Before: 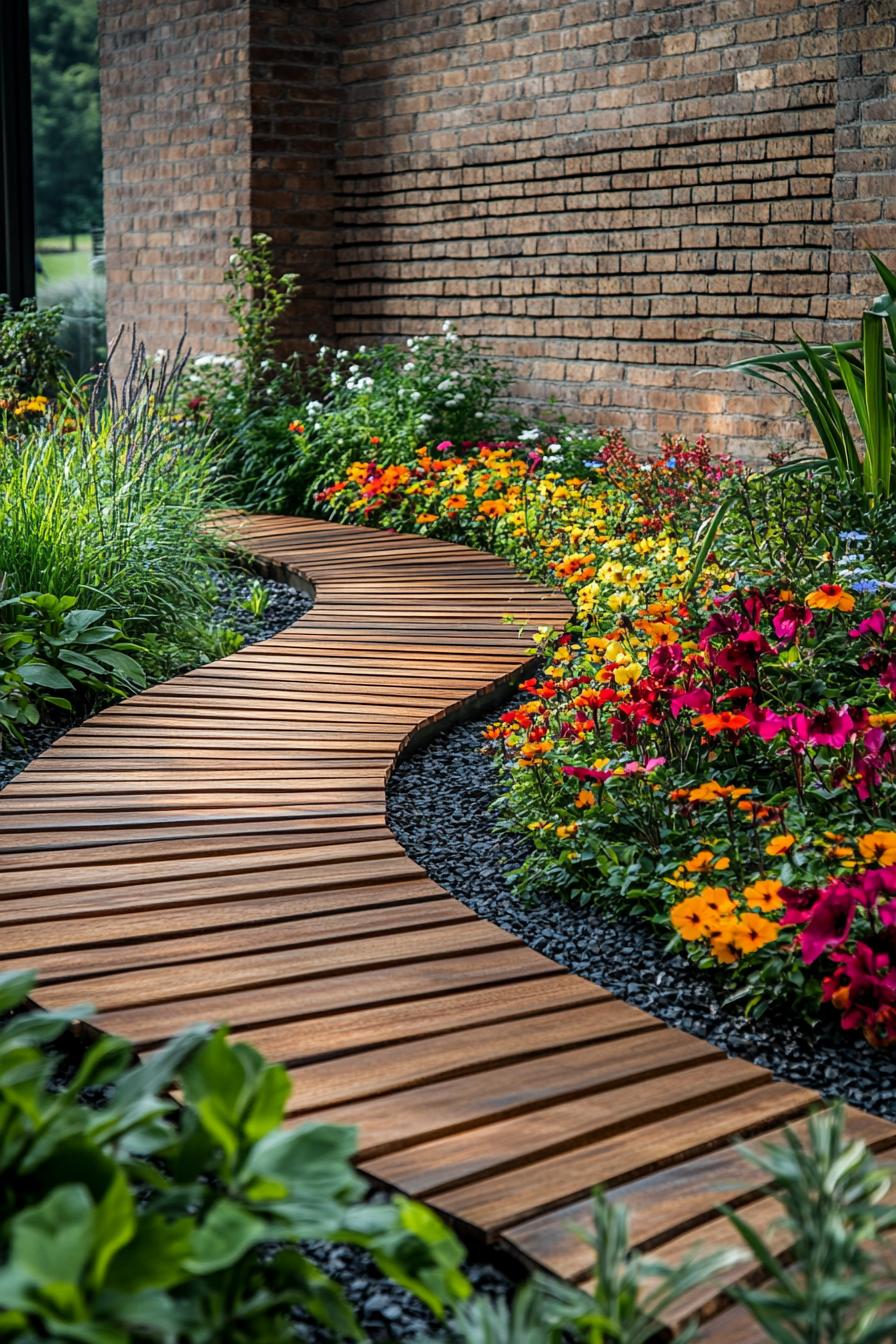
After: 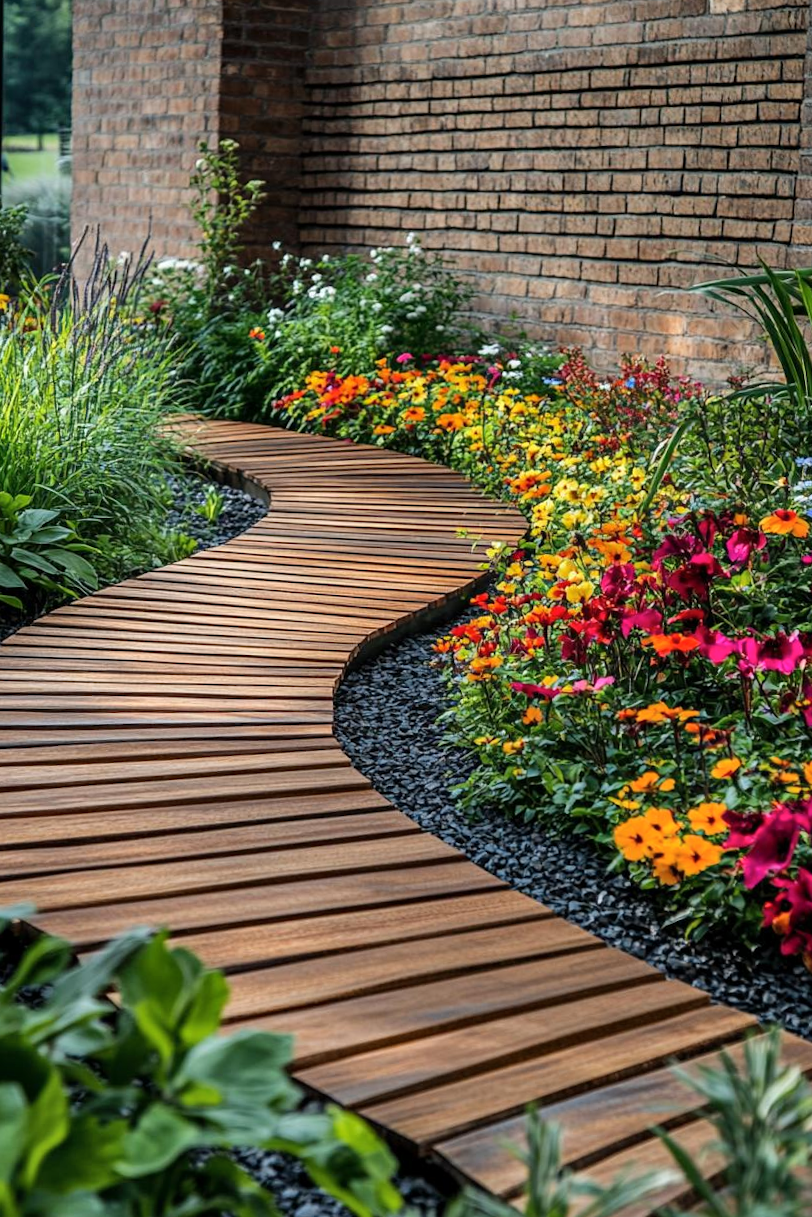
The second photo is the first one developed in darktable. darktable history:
crop and rotate: angle -1.99°, left 3.074%, top 4.324%, right 1.596%, bottom 0.445%
shadows and highlights: highlights color adjustment 0.307%, low approximation 0.01, soften with gaussian
